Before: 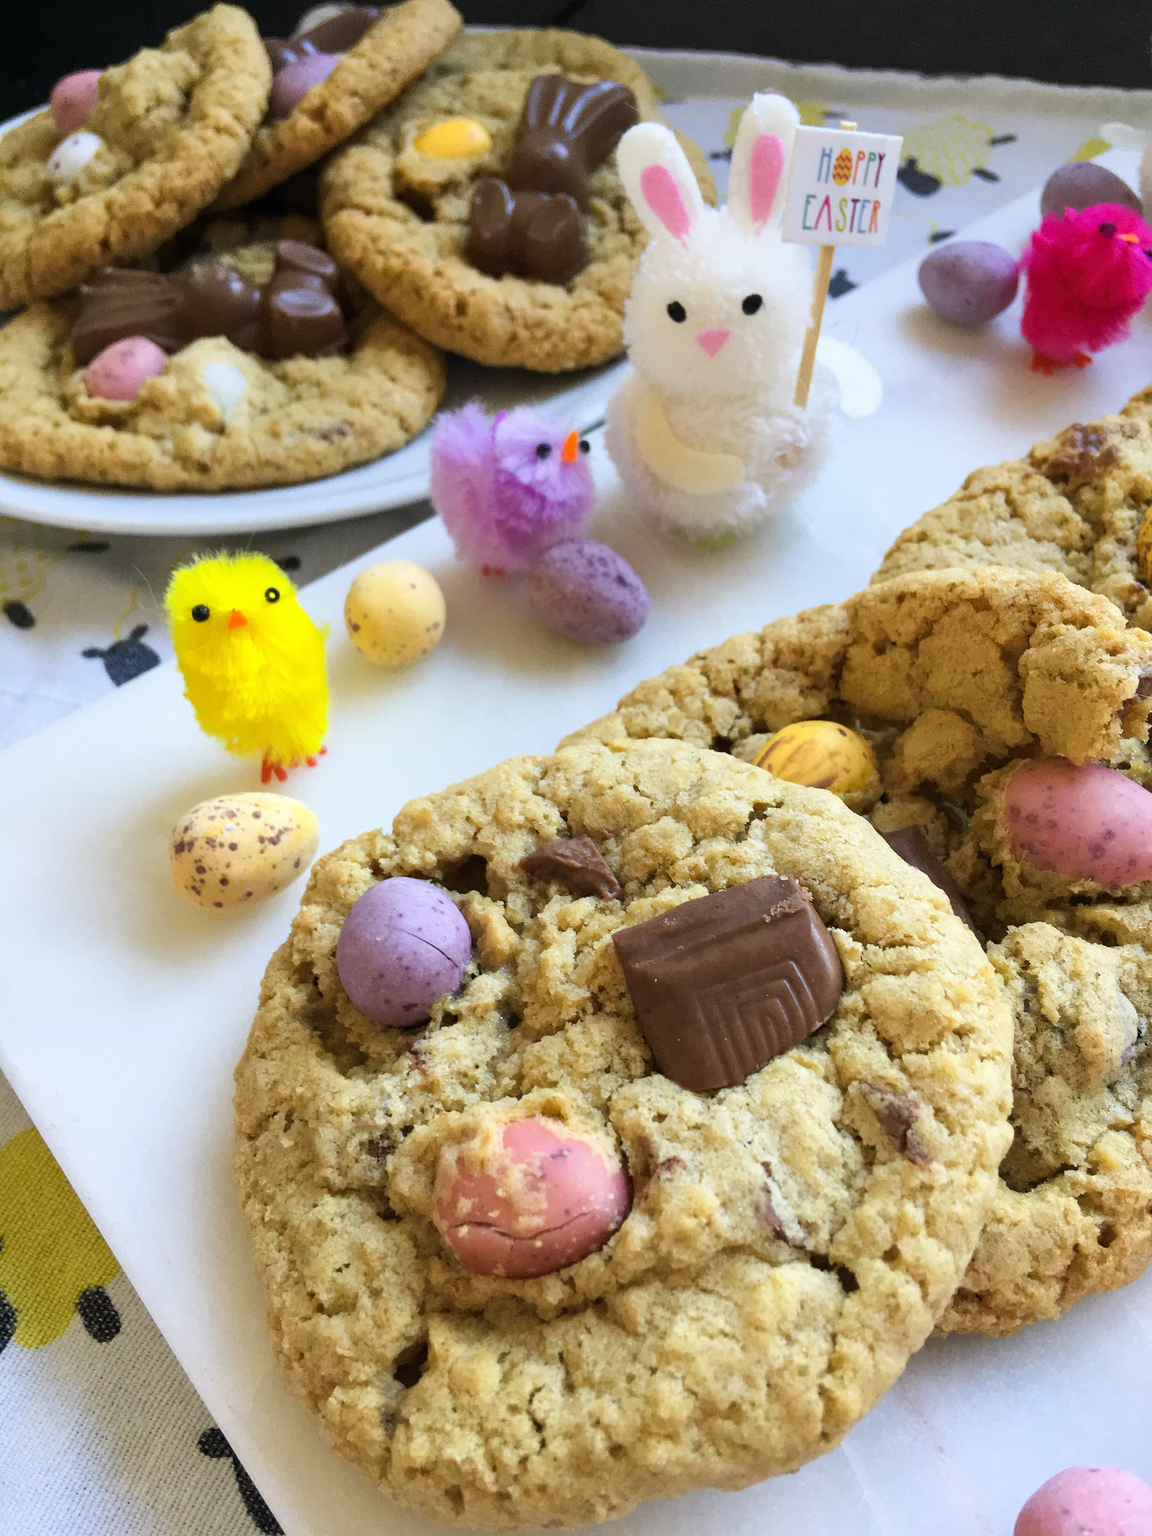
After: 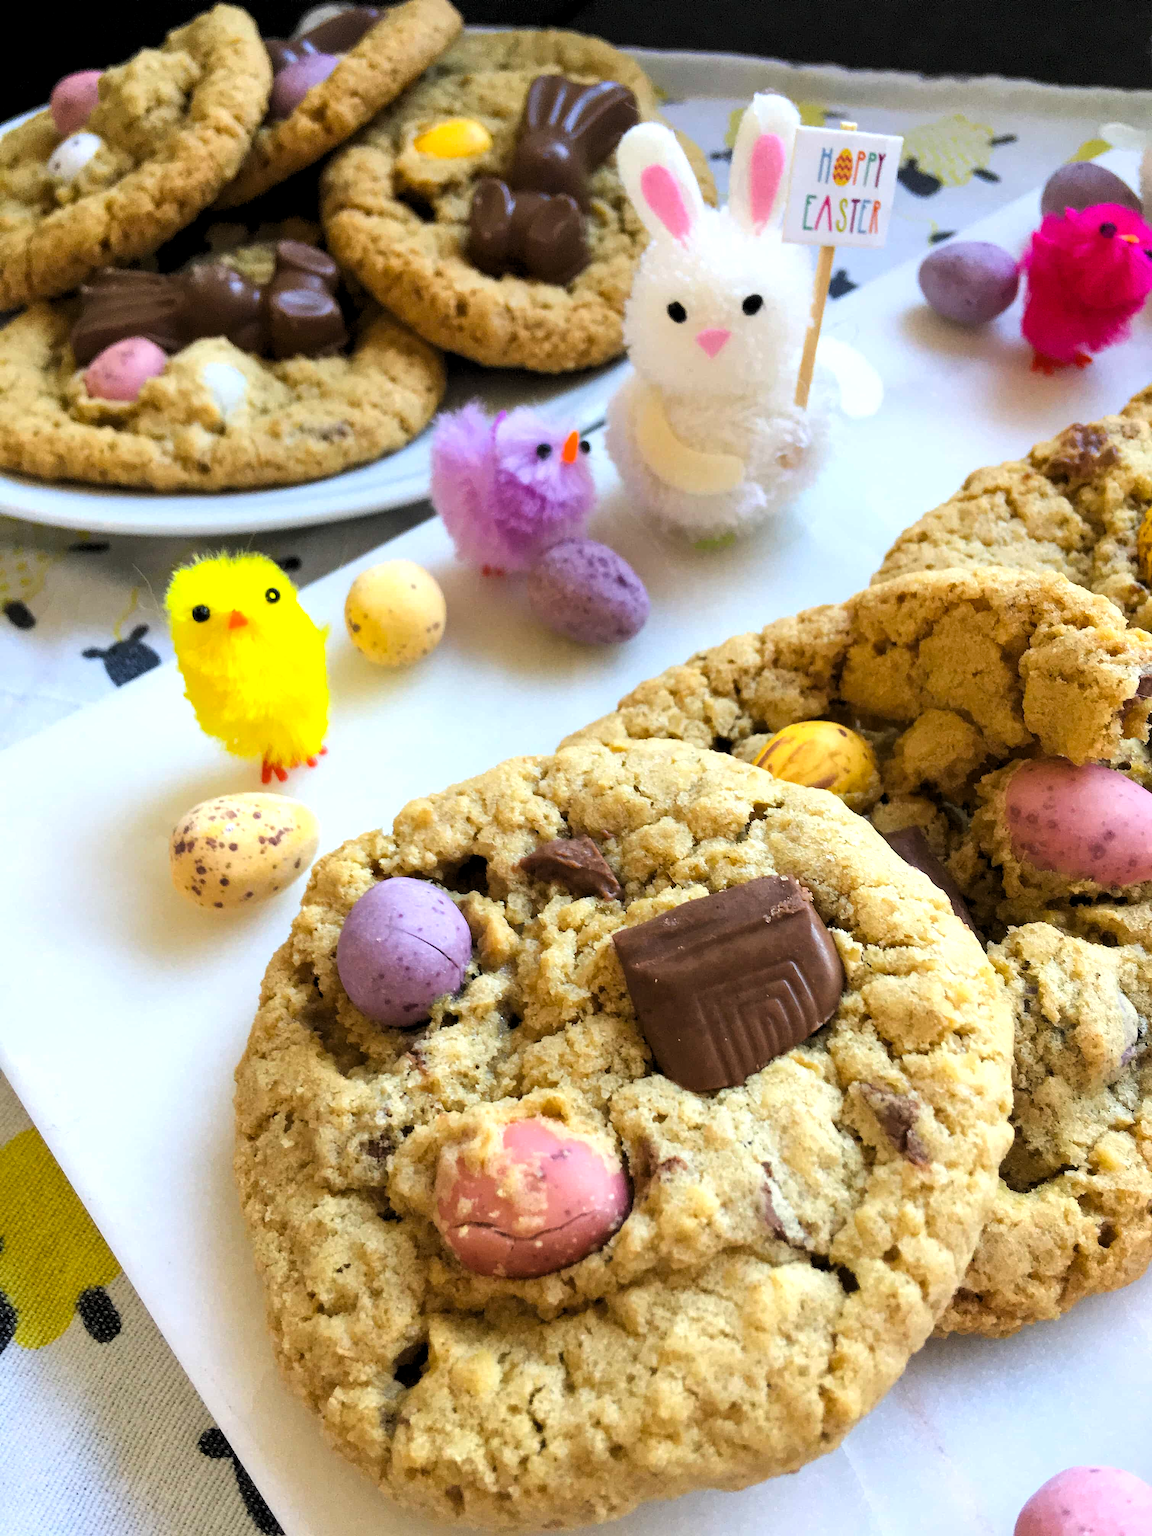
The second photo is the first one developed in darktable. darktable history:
levels: levels [0.062, 0.494, 0.925]
